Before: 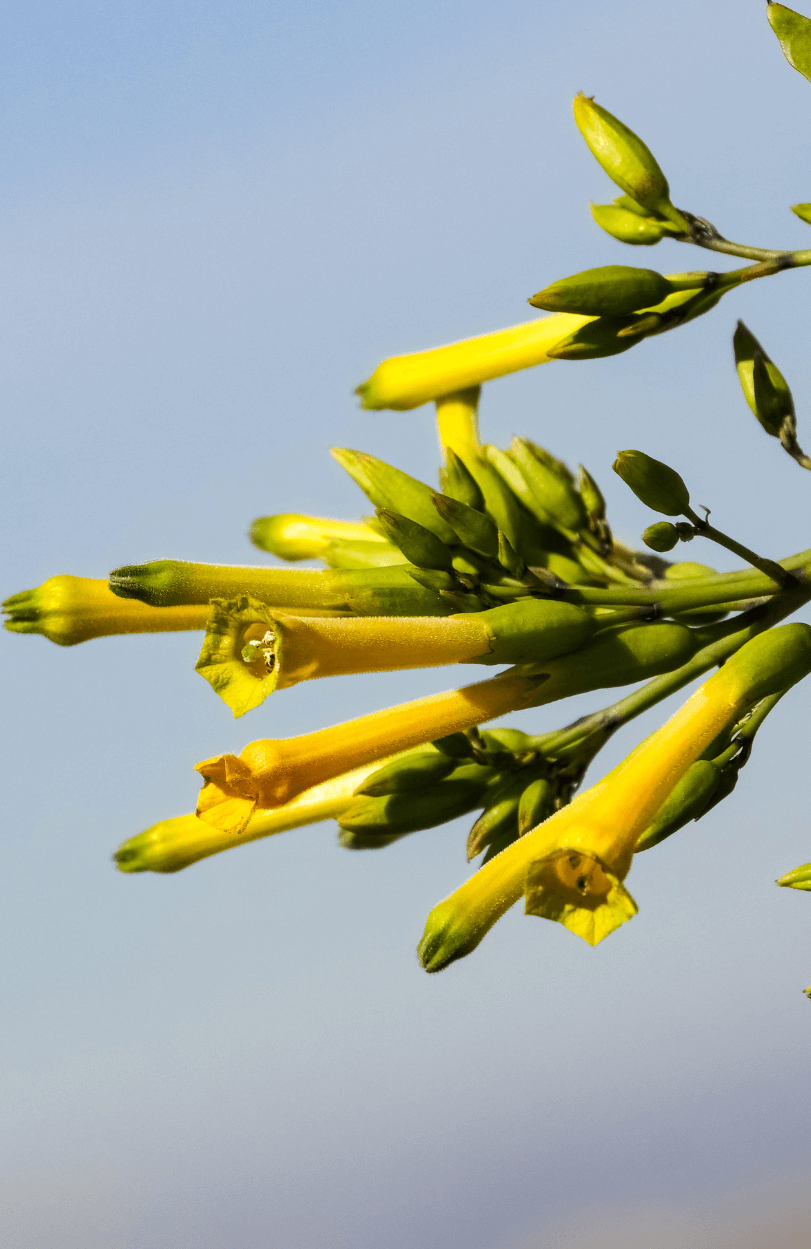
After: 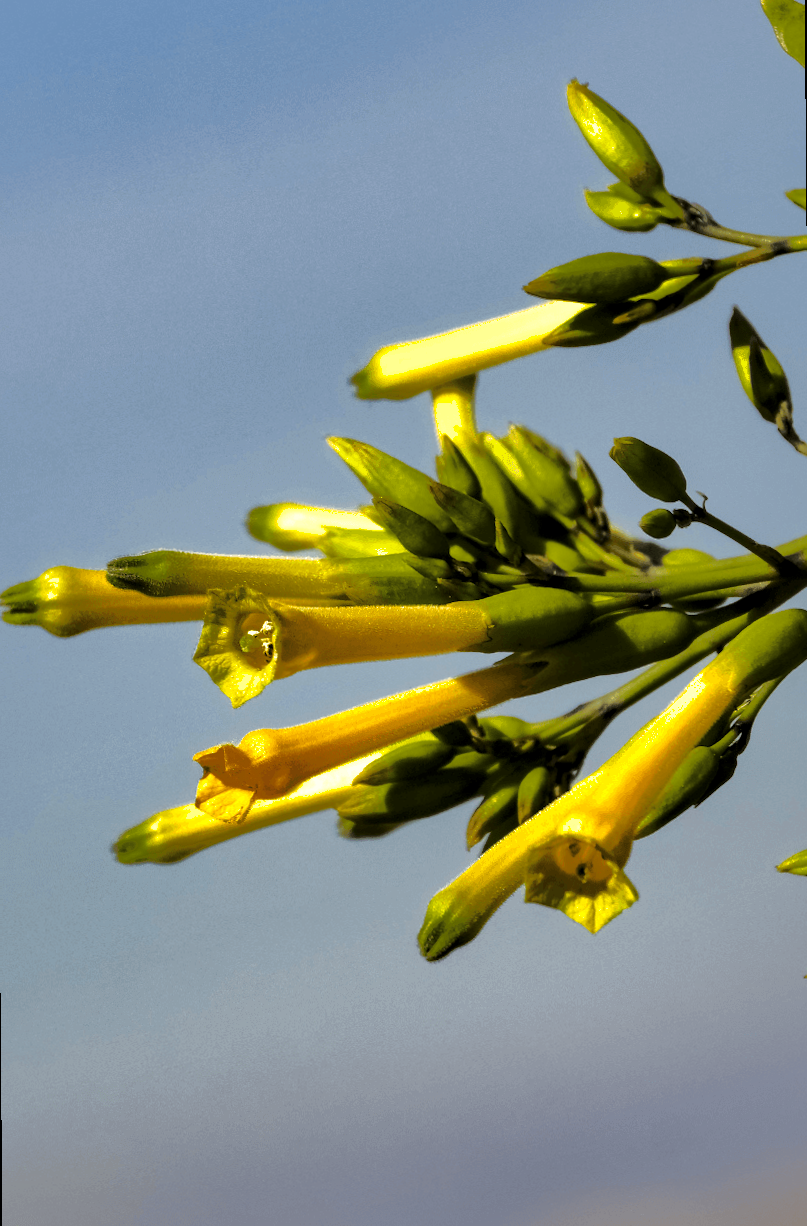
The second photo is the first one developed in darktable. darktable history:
shadows and highlights: shadows -19.91, highlights -73.15
rotate and perspective: rotation -0.45°, automatic cropping original format, crop left 0.008, crop right 0.992, crop top 0.012, crop bottom 0.988
levels: levels [0.052, 0.496, 0.908]
